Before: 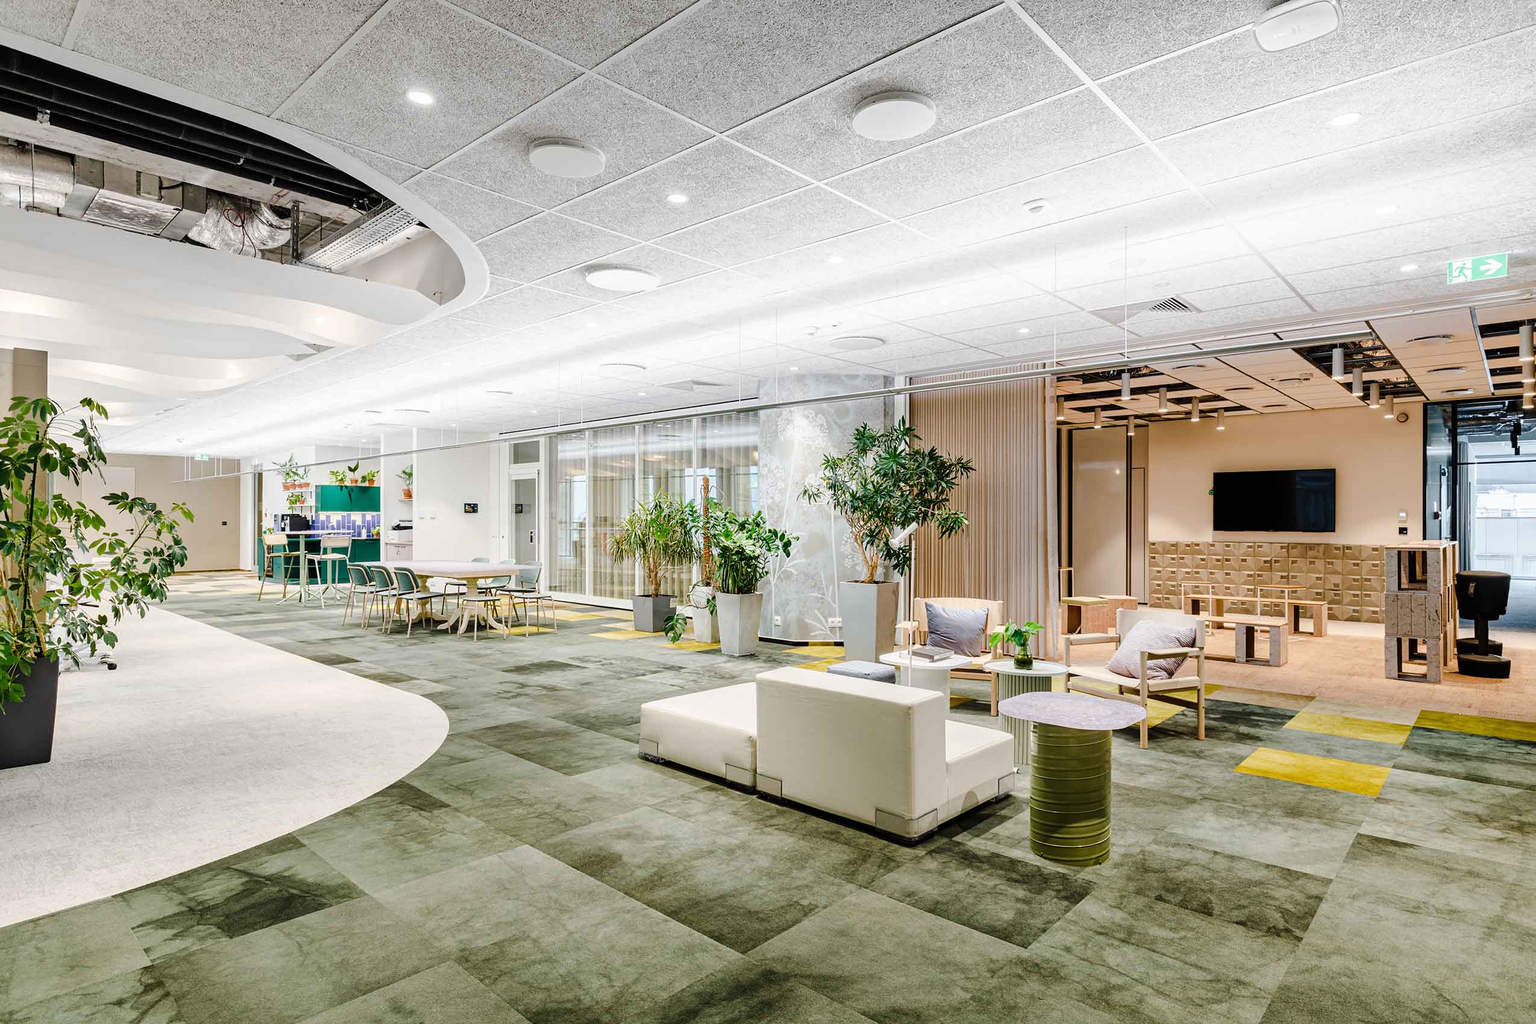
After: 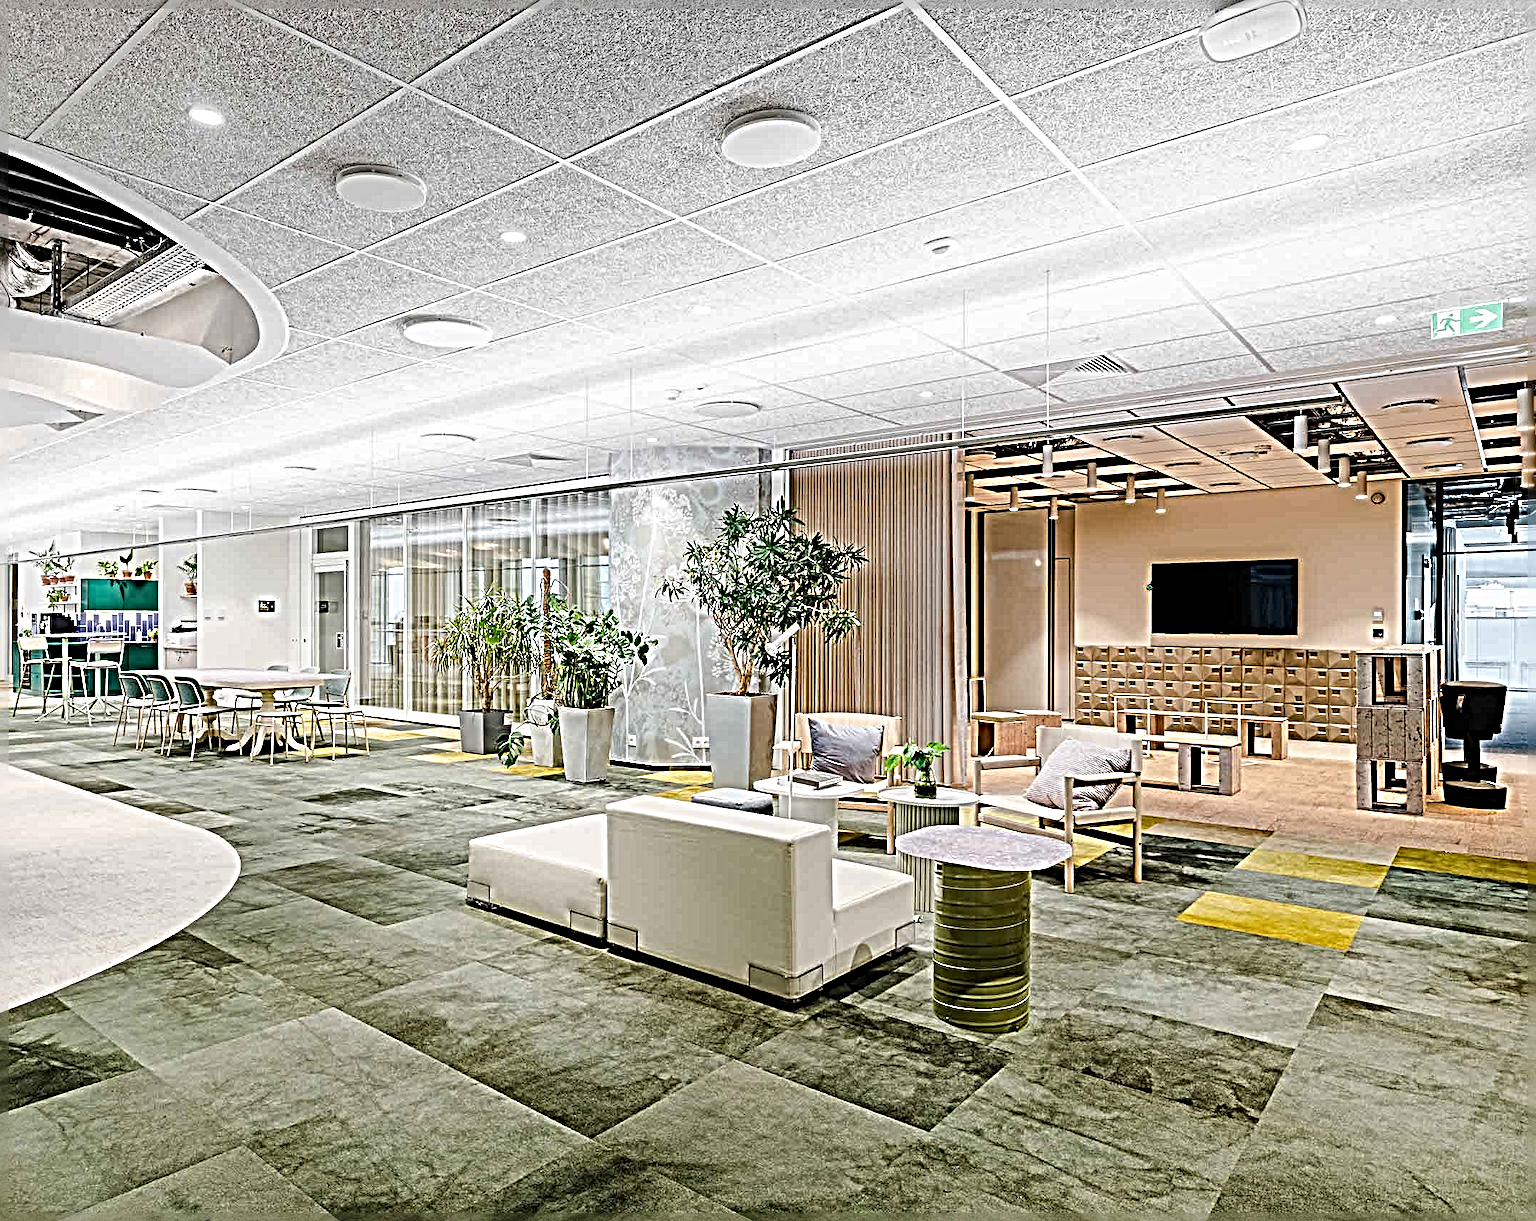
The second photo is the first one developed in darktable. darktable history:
sharpen: radius 6.3, amount 1.8, threshold 0
crop: left 16.145%
